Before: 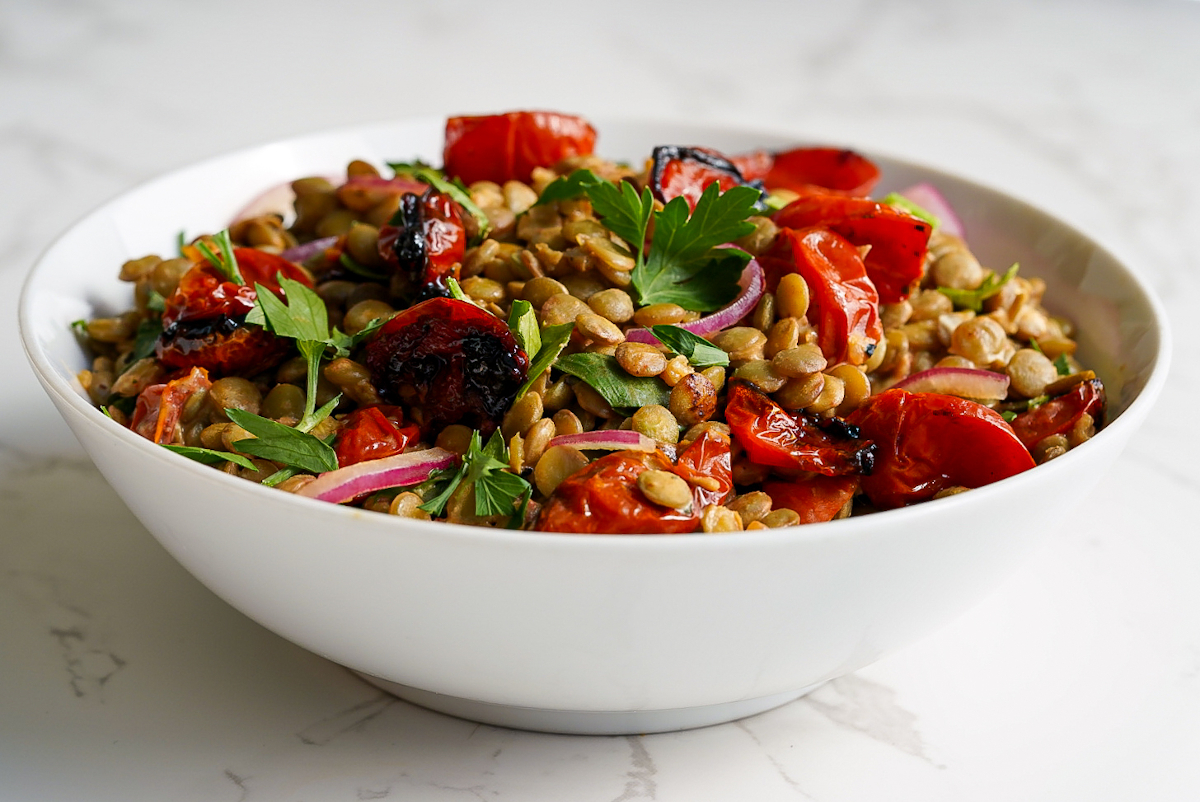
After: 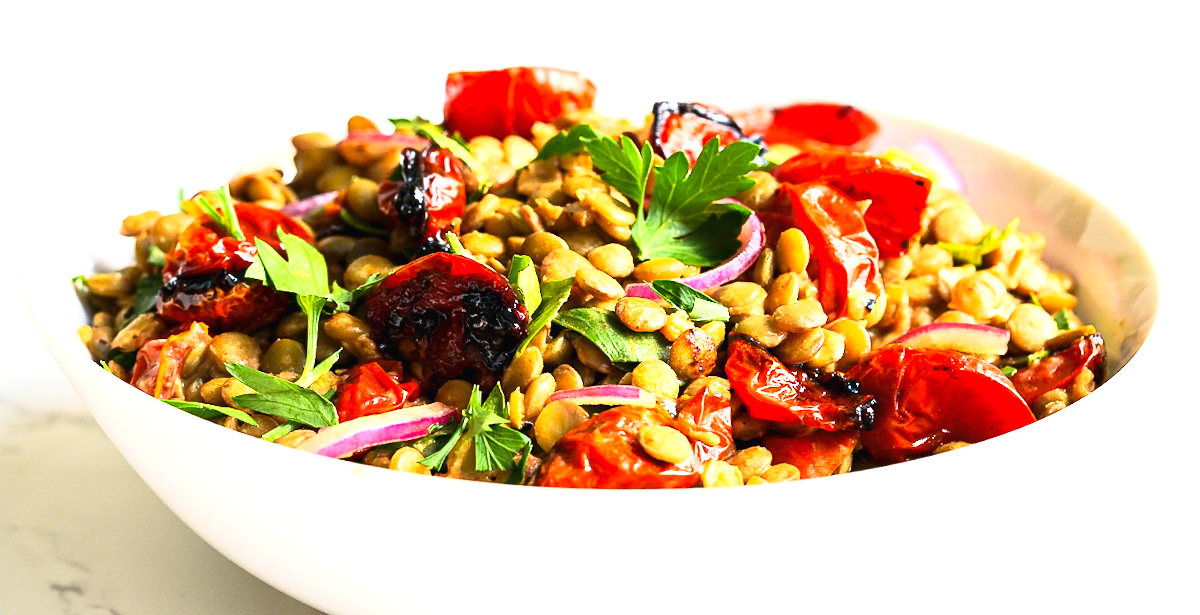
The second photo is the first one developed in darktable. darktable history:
crop: top 5.667%, bottom 17.637%
tone curve: curves: ch0 [(0, 0.013) (0.198, 0.175) (0.512, 0.582) (0.625, 0.754) (0.81, 0.934) (1, 1)], color space Lab, linked channels, preserve colors none
exposure: black level correction 0, exposure 1.35 EV, compensate exposure bias true, compensate highlight preservation false
